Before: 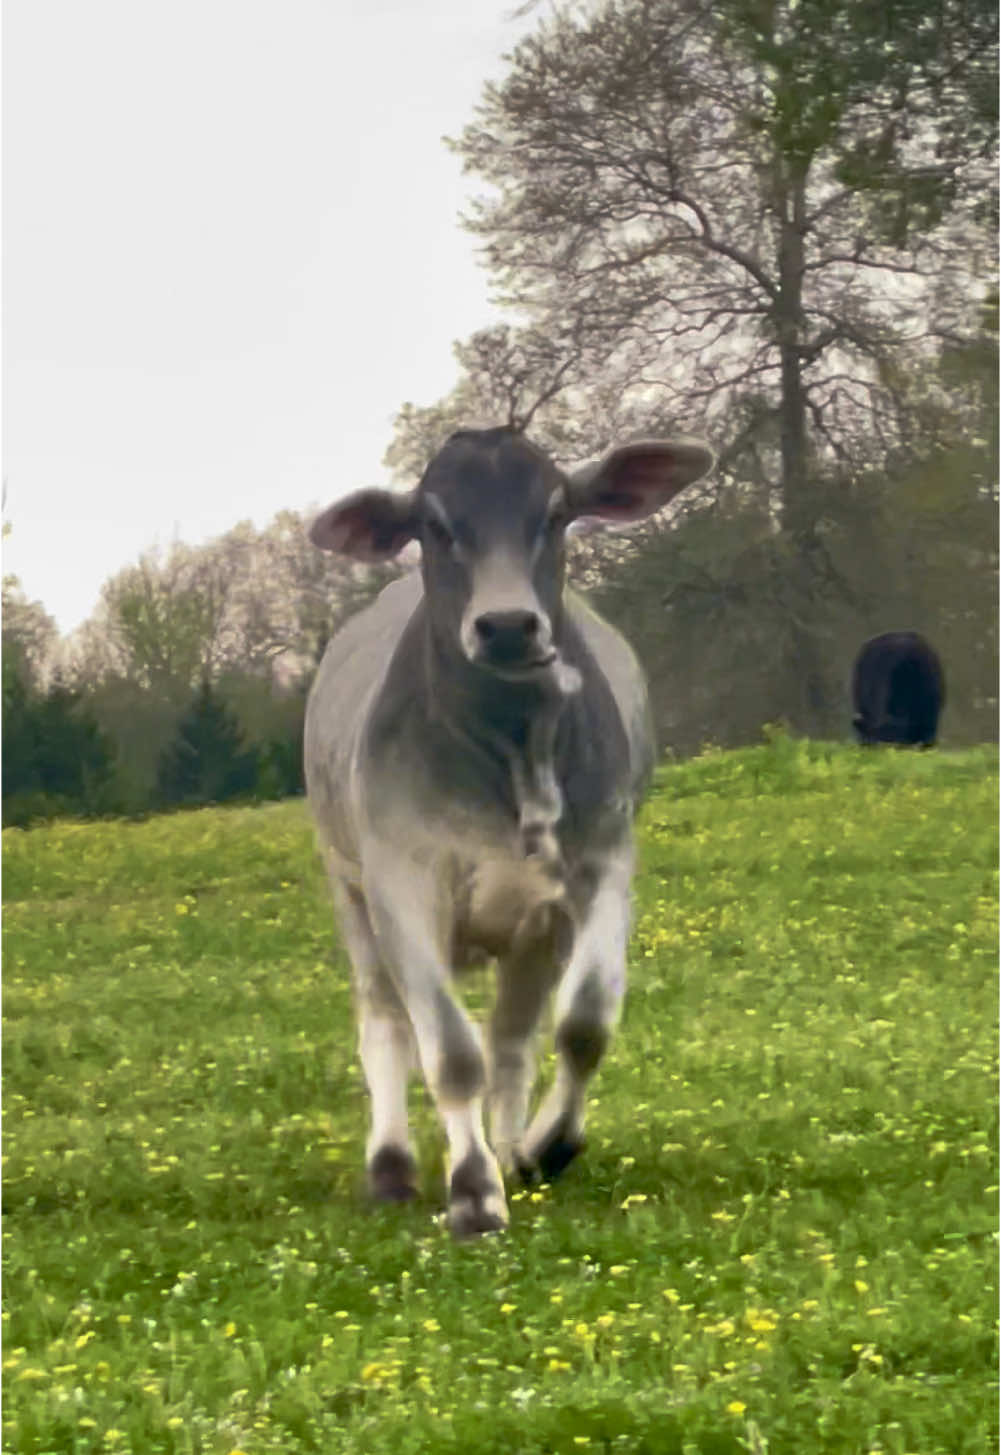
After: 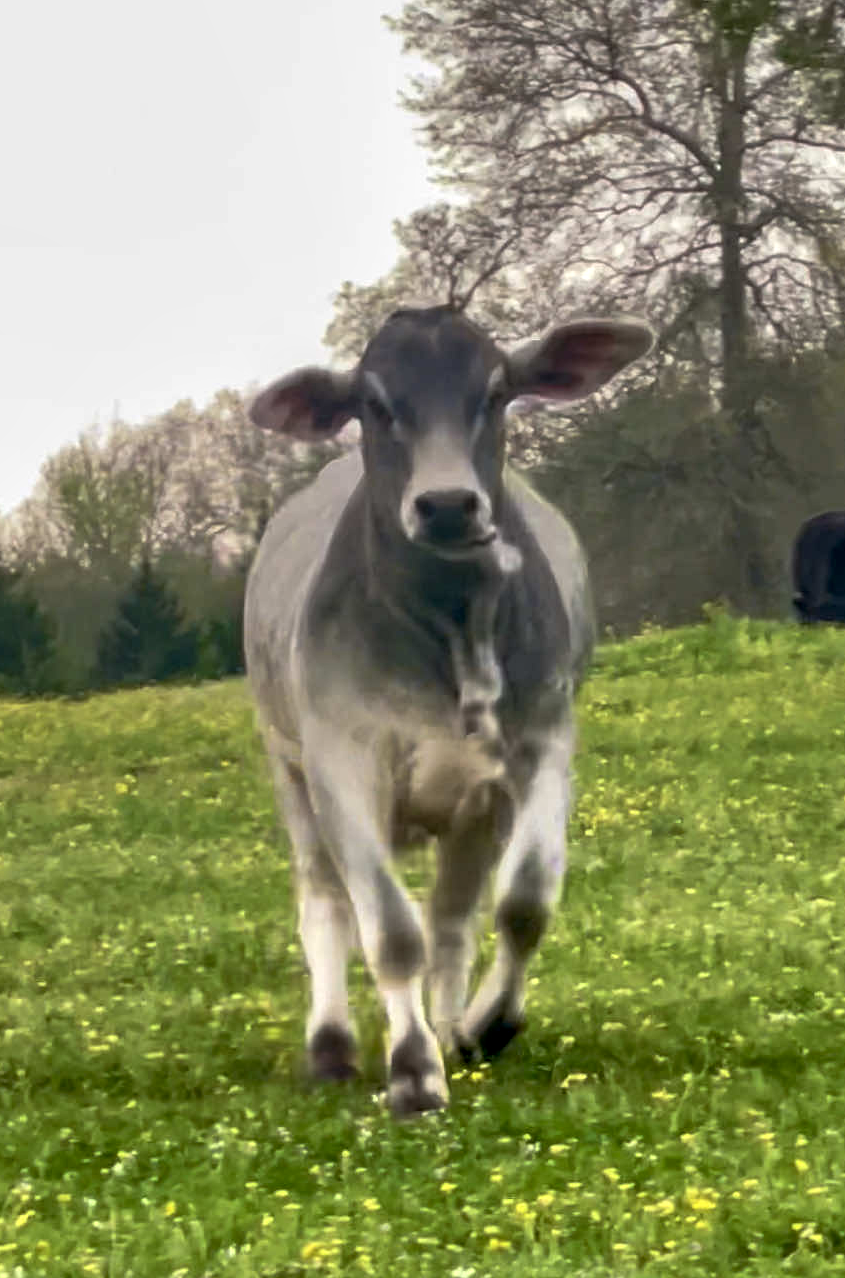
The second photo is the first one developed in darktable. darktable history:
crop: left 6.044%, top 8.364%, right 9.537%, bottom 3.791%
local contrast: detail 130%
